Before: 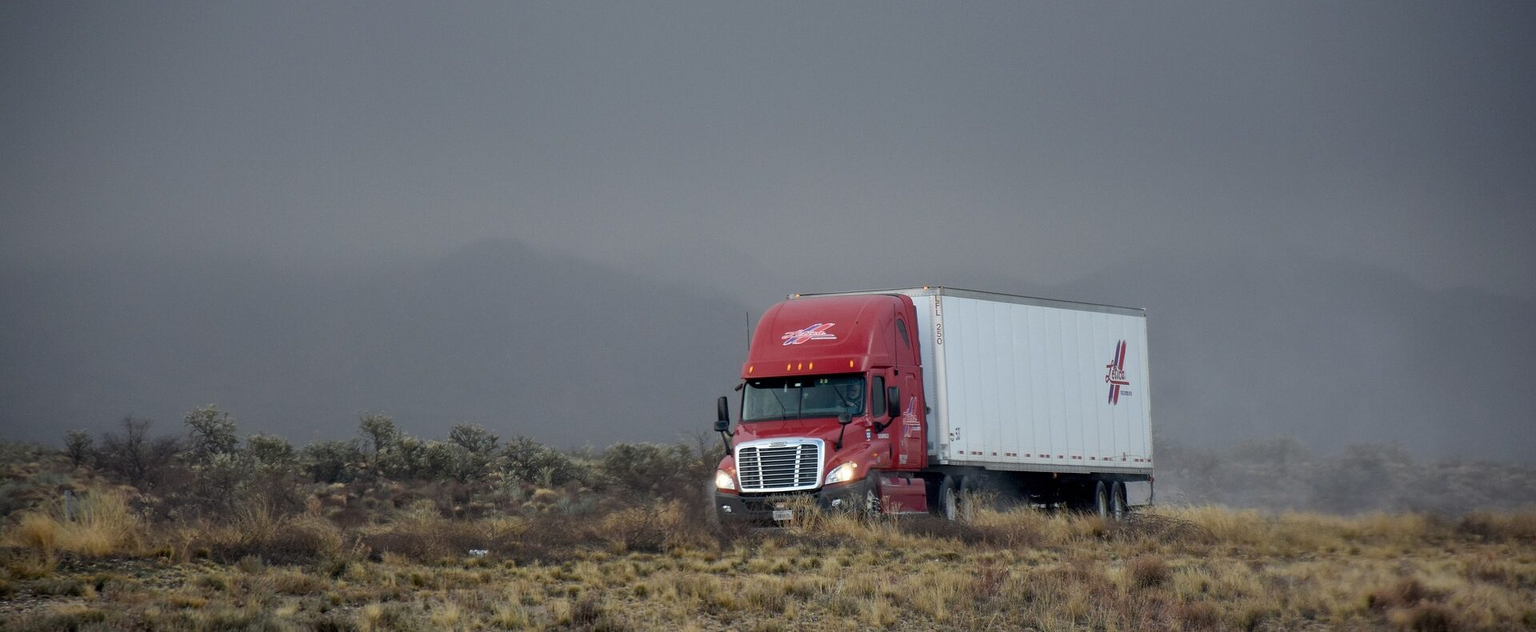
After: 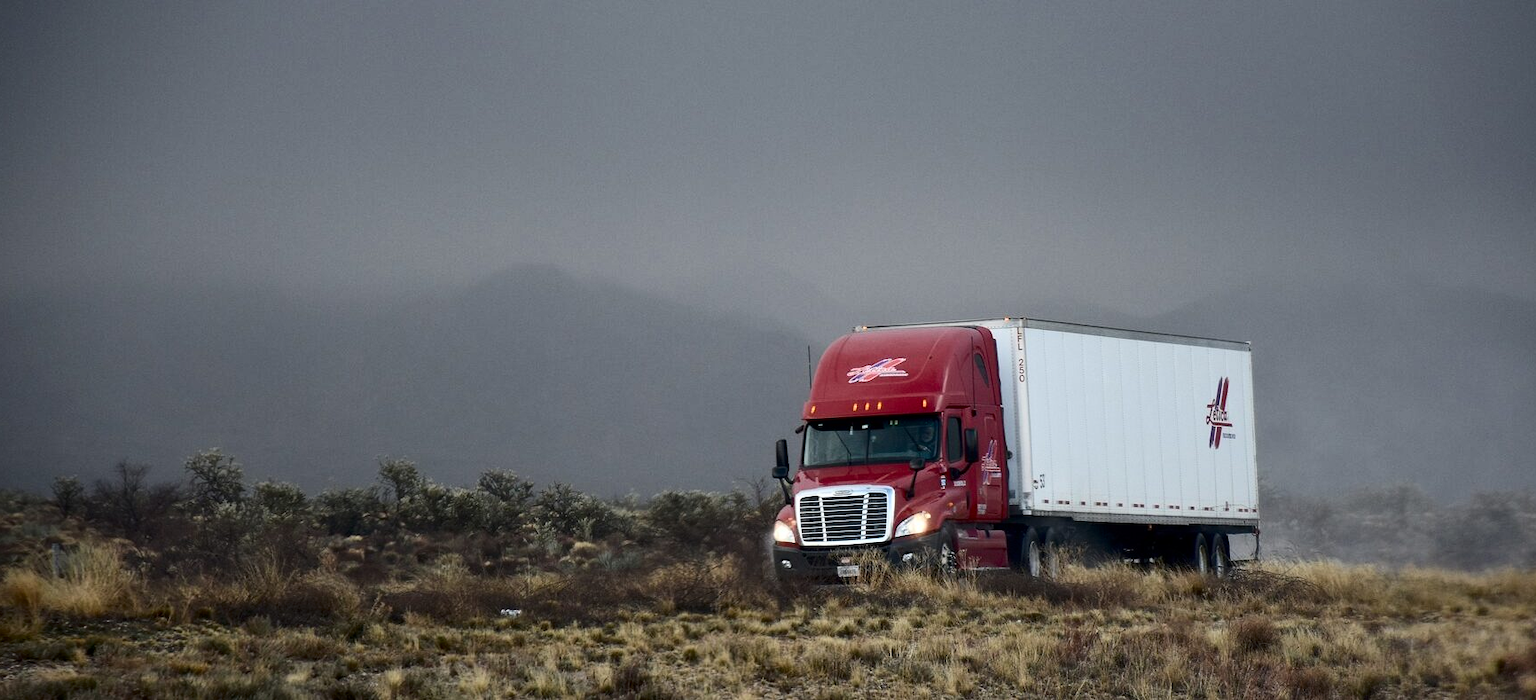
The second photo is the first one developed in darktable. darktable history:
crop and rotate: left 1.183%, right 8.599%
contrast brightness saturation: contrast 0.272
